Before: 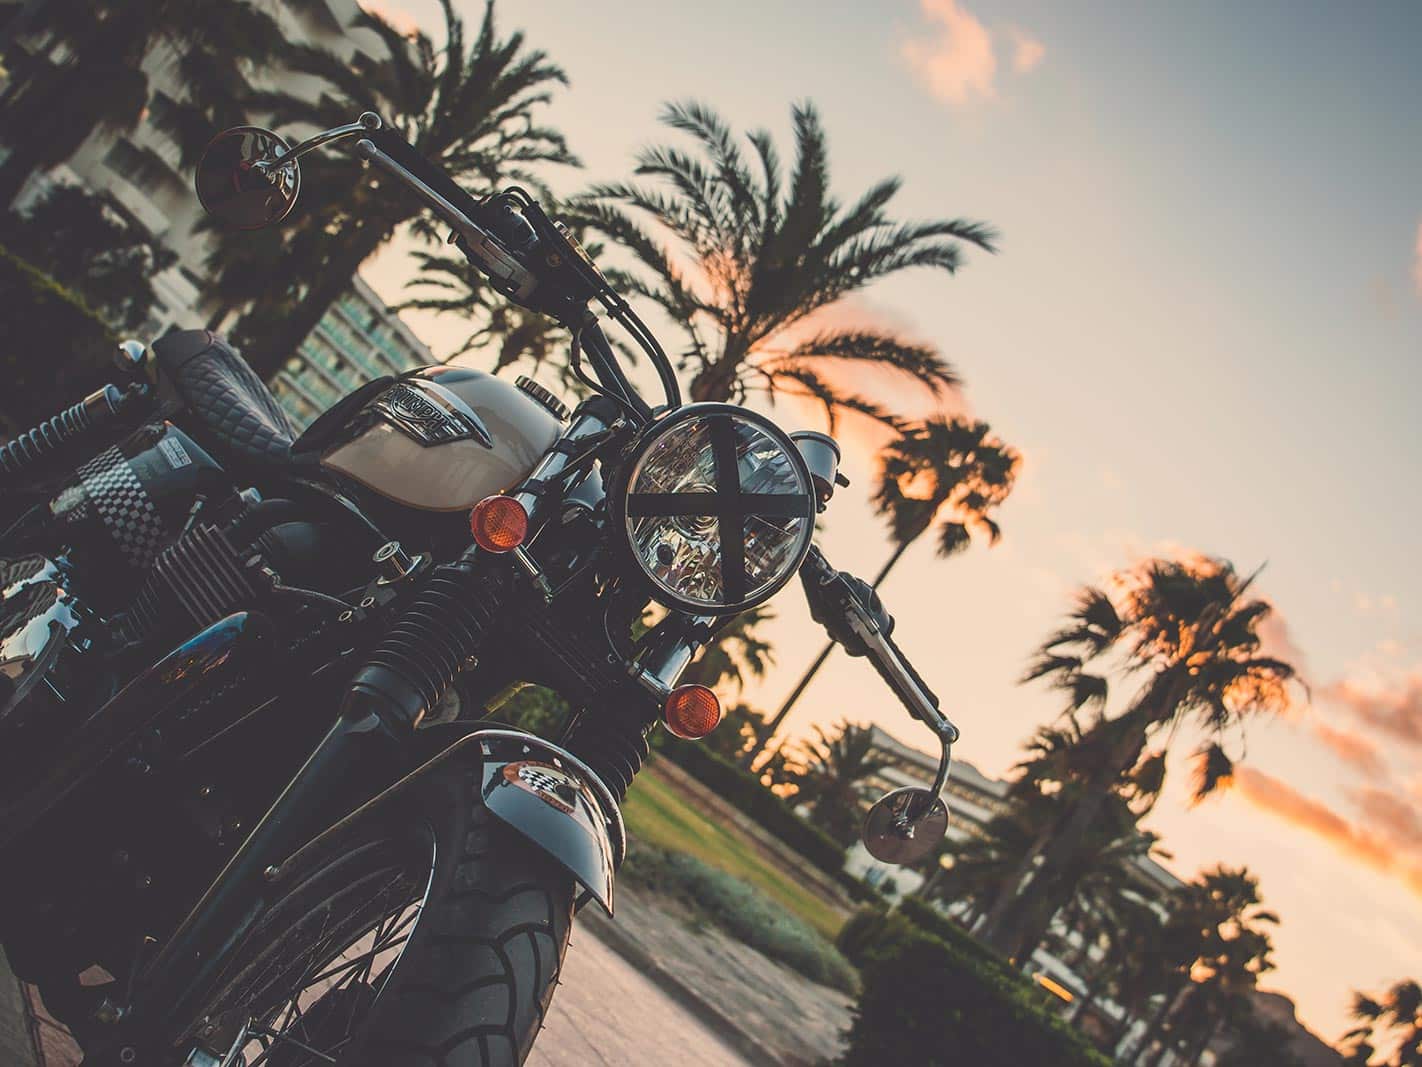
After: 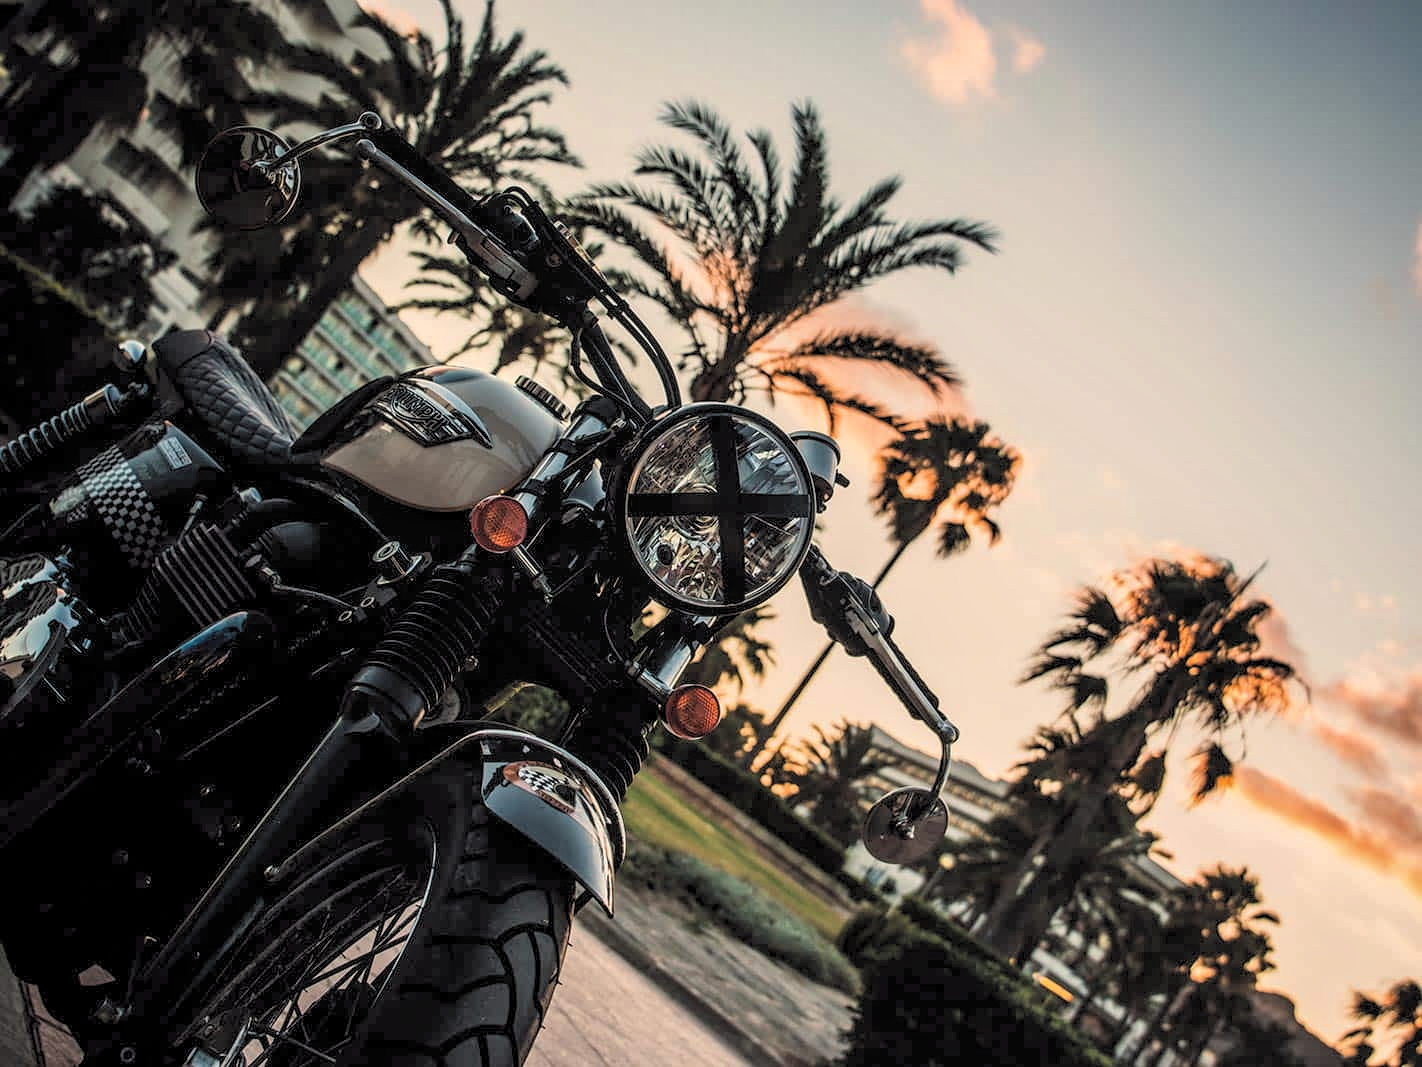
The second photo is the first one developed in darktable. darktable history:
local contrast: on, module defaults
rgb levels: levels [[0.034, 0.472, 0.904], [0, 0.5, 1], [0, 0.5, 1]]
